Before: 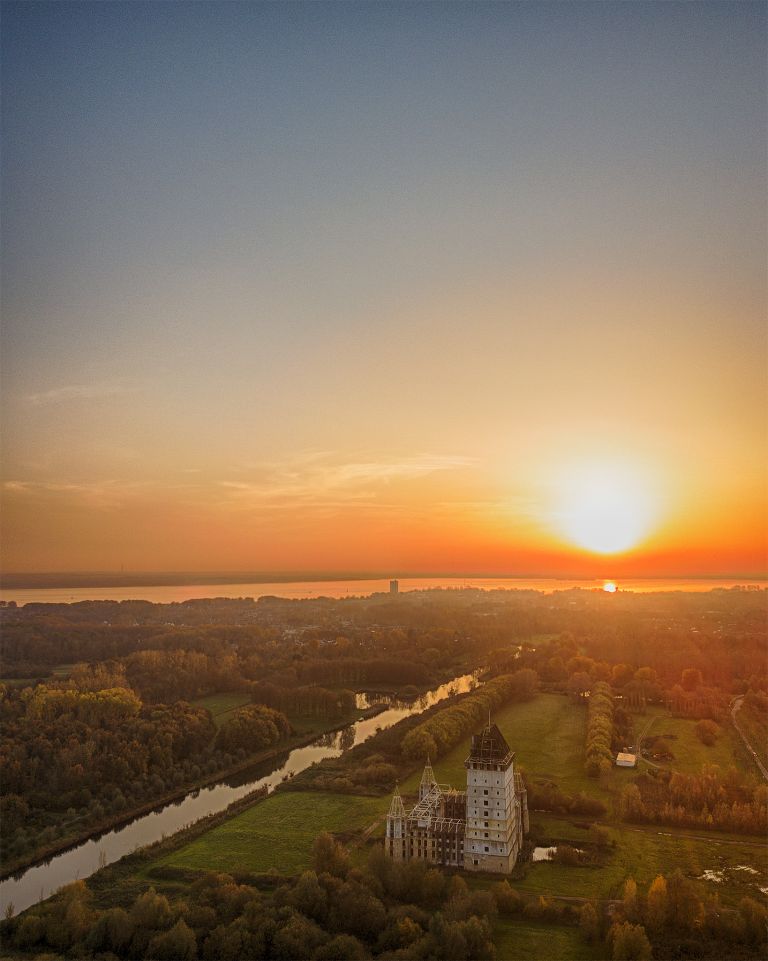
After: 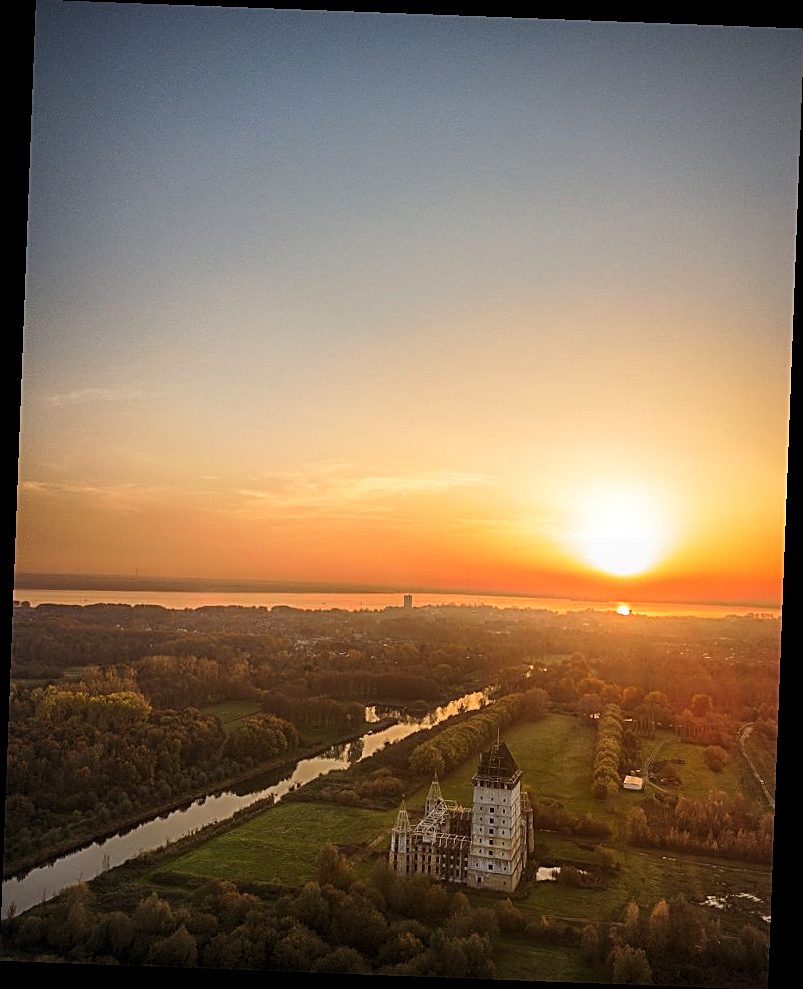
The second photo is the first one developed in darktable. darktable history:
white balance: red 1, blue 1
sharpen: on, module defaults
vignetting: fall-off radius 60.92%
rotate and perspective: rotation 2.17°, automatic cropping off
tone equalizer: -8 EV -0.417 EV, -7 EV -0.389 EV, -6 EV -0.333 EV, -5 EV -0.222 EV, -3 EV 0.222 EV, -2 EV 0.333 EV, -1 EV 0.389 EV, +0 EV 0.417 EV, edges refinement/feathering 500, mask exposure compensation -1.57 EV, preserve details no
